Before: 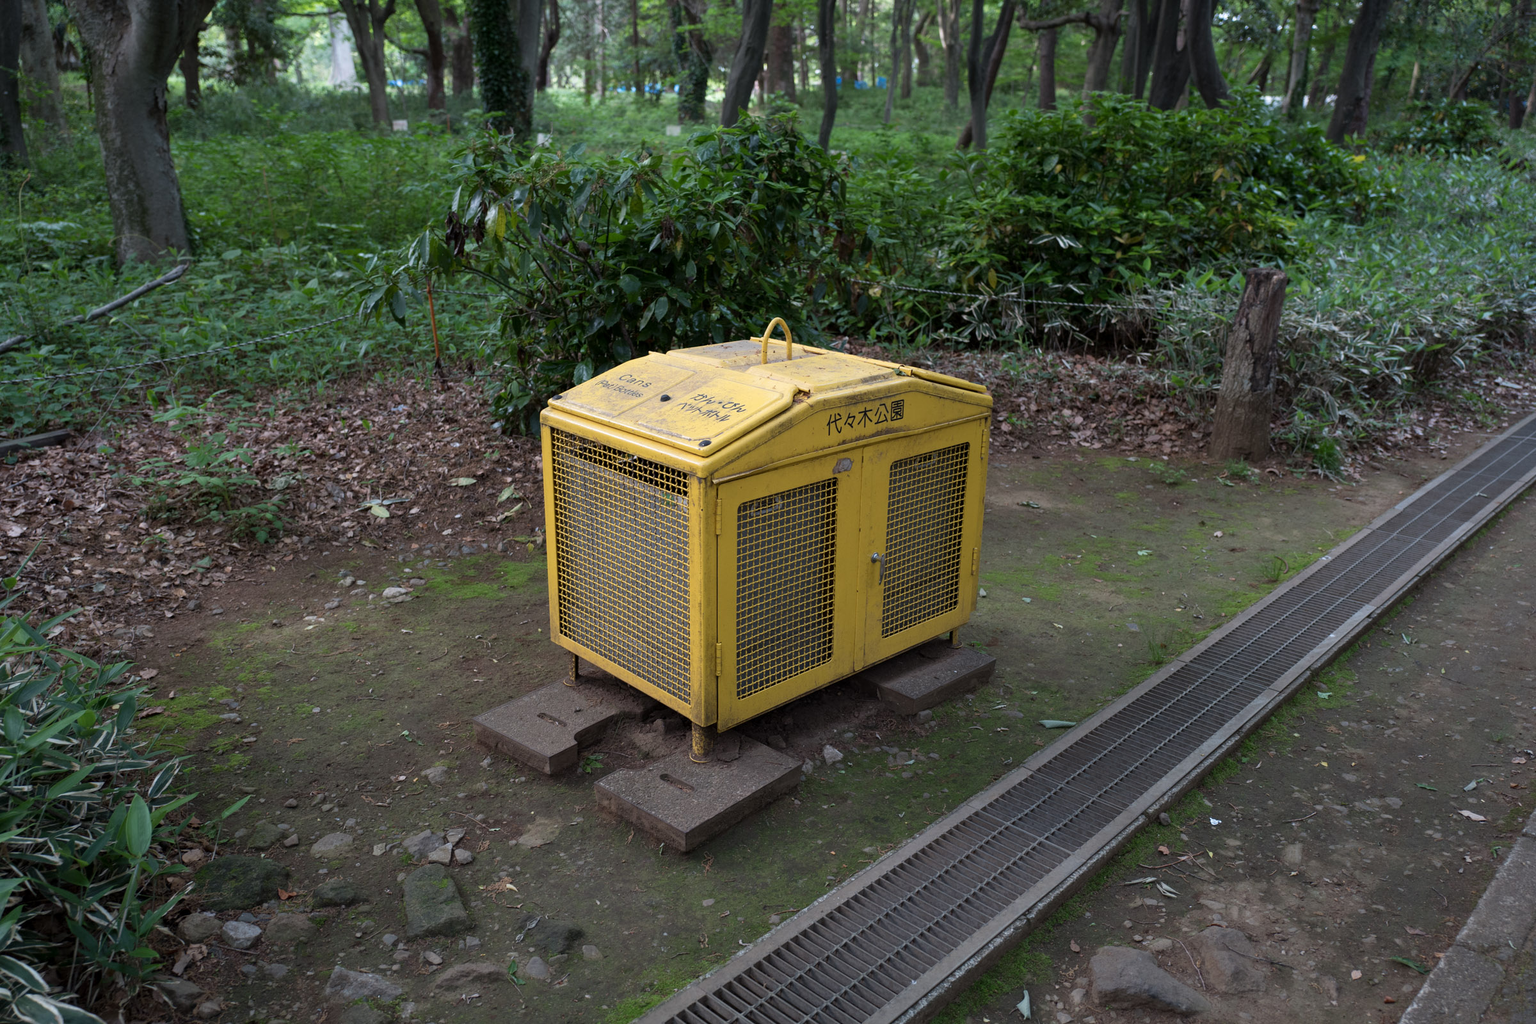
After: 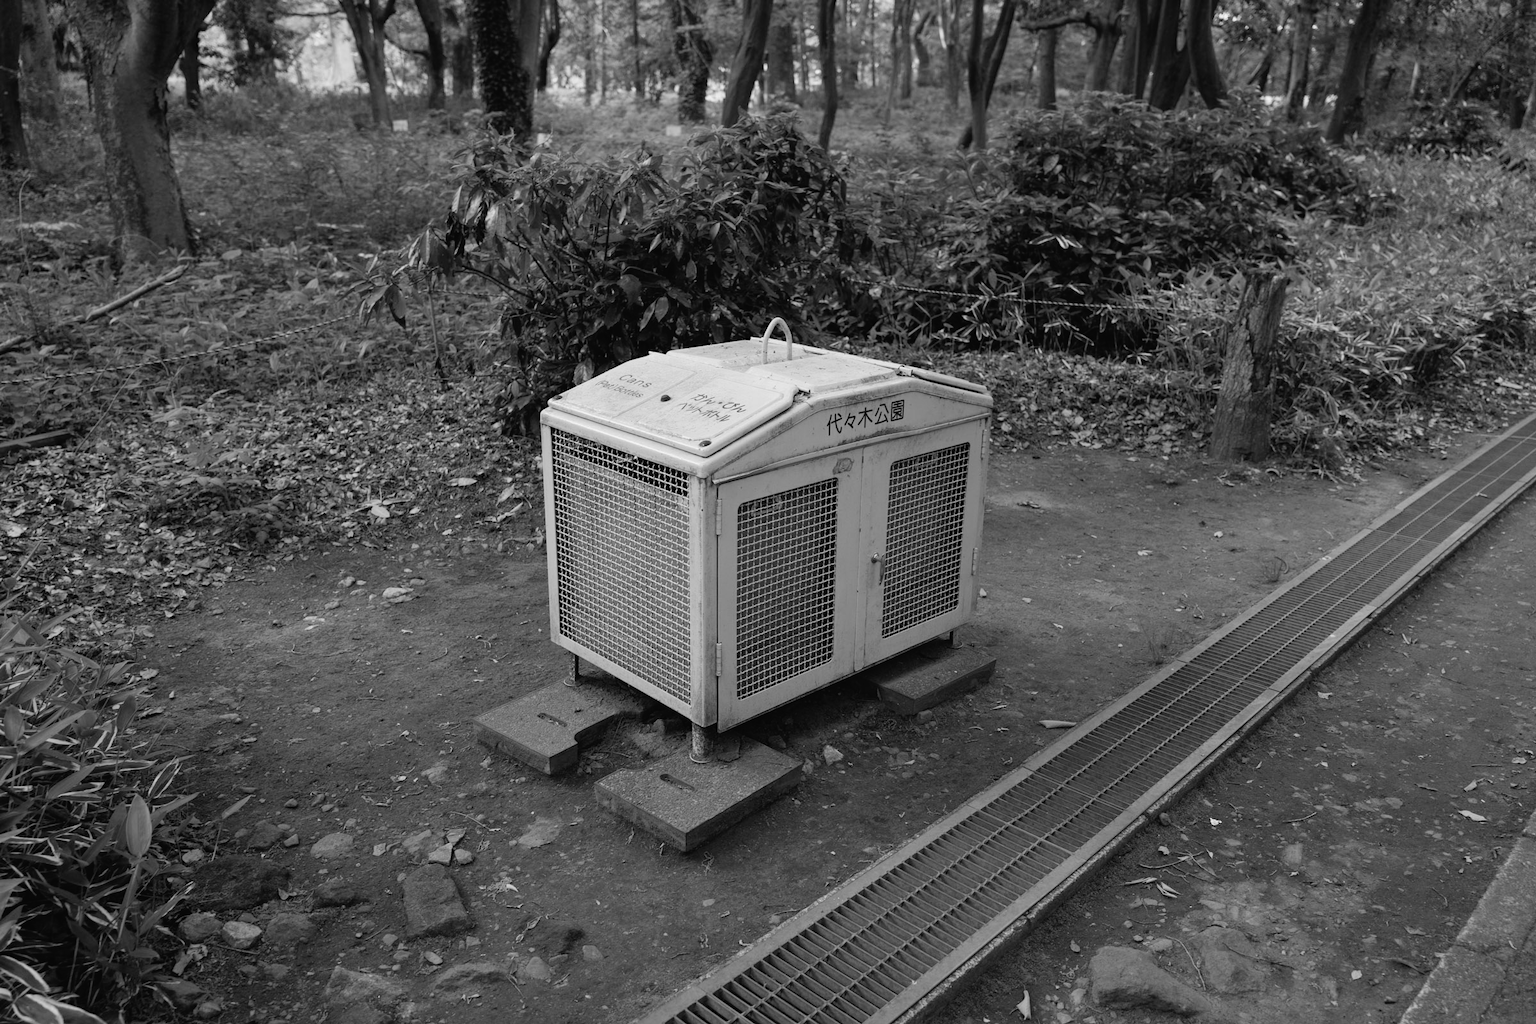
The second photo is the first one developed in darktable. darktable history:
color zones: curves: ch0 [(0.004, 0.588) (0.116, 0.636) (0.259, 0.476) (0.423, 0.464) (0.75, 0.5)]; ch1 [(0, 0) (0.143, 0) (0.286, 0) (0.429, 0) (0.571, 0) (0.714, 0) (0.857, 0)]
tone curve: curves: ch0 [(0, 0.019) (0.066, 0.043) (0.189, 0.182) (0.368, 0.407) (0.501, 0.564) (0.677, 0.729) (0.851, 0.861) (0.997, 0.959)]; ch1 [(0, 0) (0.187, 0.121) (0.388, 0.346) (0.437, 0.409) (0.474, 0.472) (0.499, 0.501) (0.514, 0.515) (0.542, 0.557) (0.645, 0.686) (0.812, 0.856) (1, 1)]; ch2 [(0, 0) (0.246, 0.214) (0.421, 0.427) (0.459, 0.484) (0.5, 0.504) (0.518, 0.523) (0.529, 0.548) (0.56, 0.576) (0.607, 0.63) (0.744, 0.734) (0.867, 0.821) (0.993, 0.889)], preserve colors none
